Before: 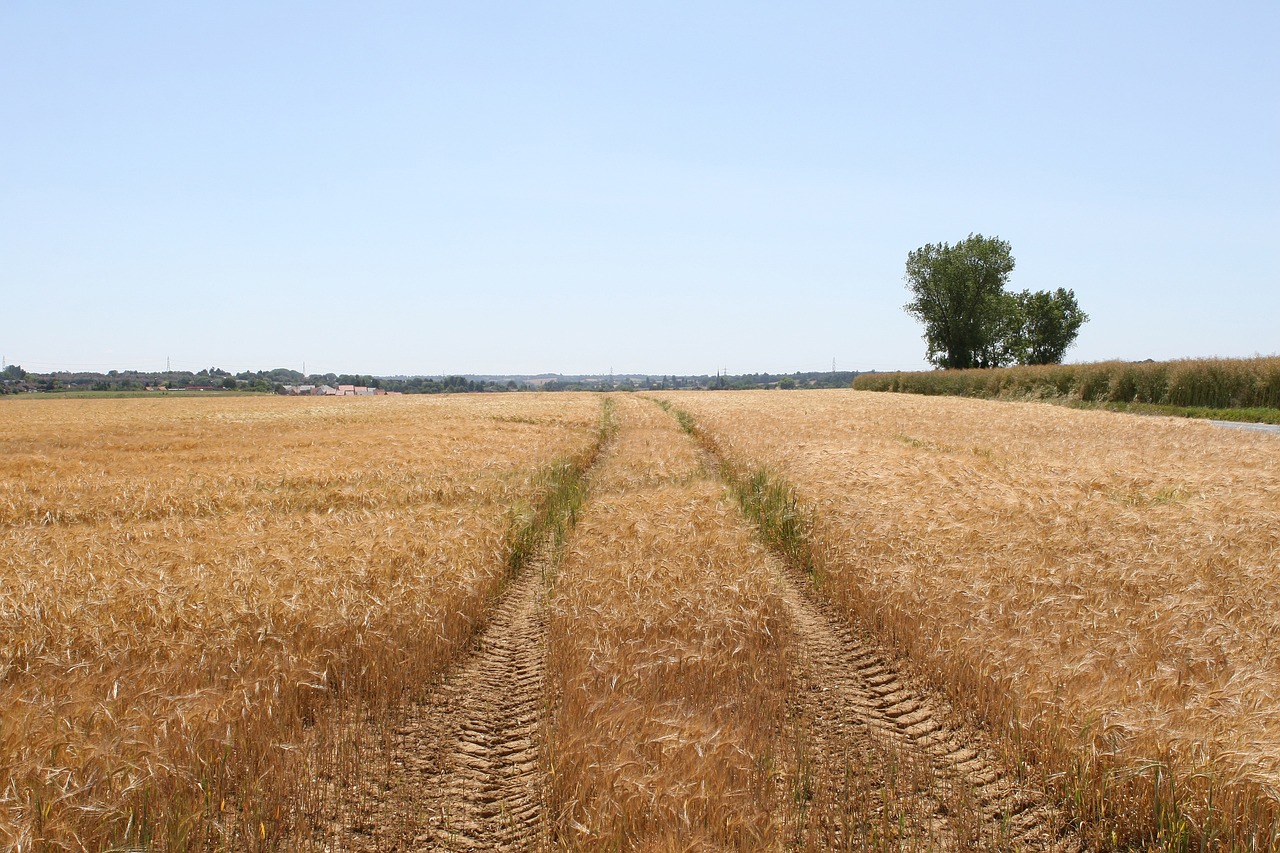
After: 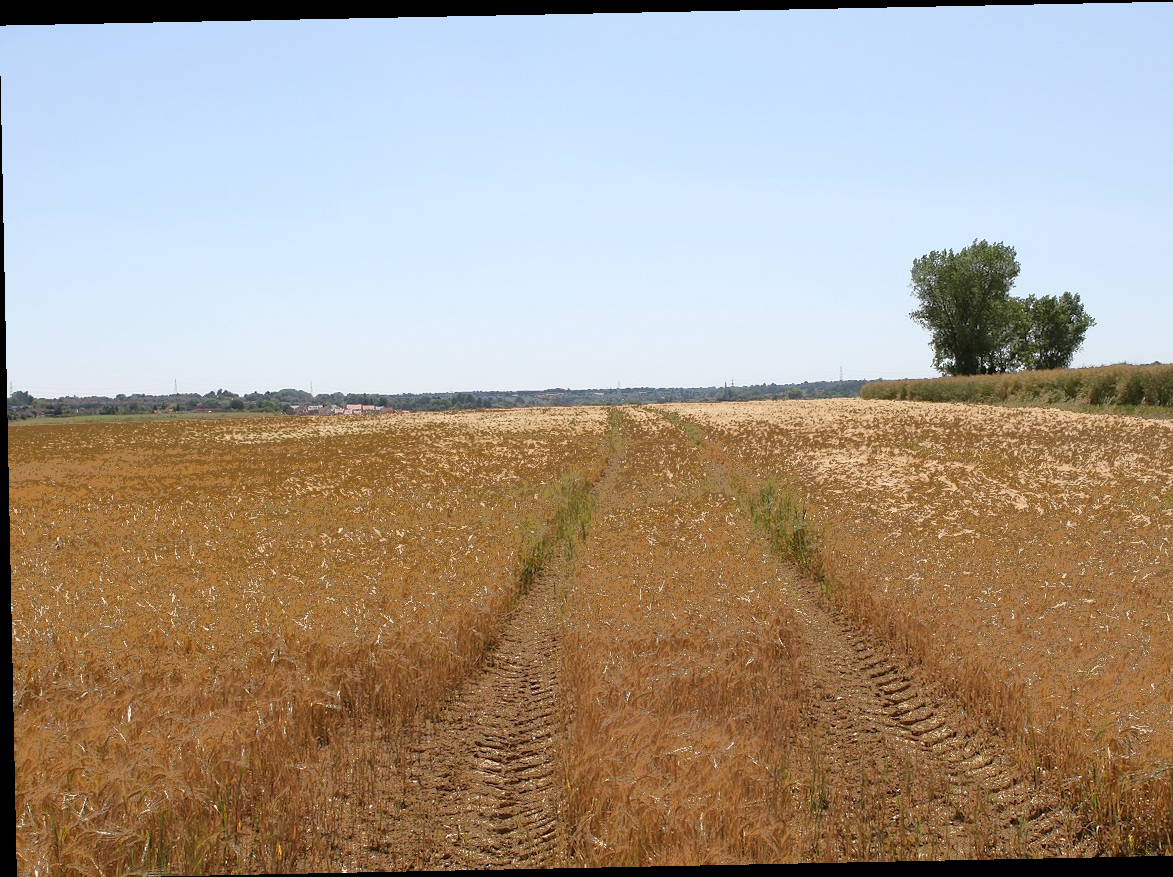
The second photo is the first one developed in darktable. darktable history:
rotate and perspective: rotation -1.17°, automatic cropping off
crop: right 9.509%, bottom 0.031%
fill light: exposure -0.73 EV, center 0.69, width 2.2
